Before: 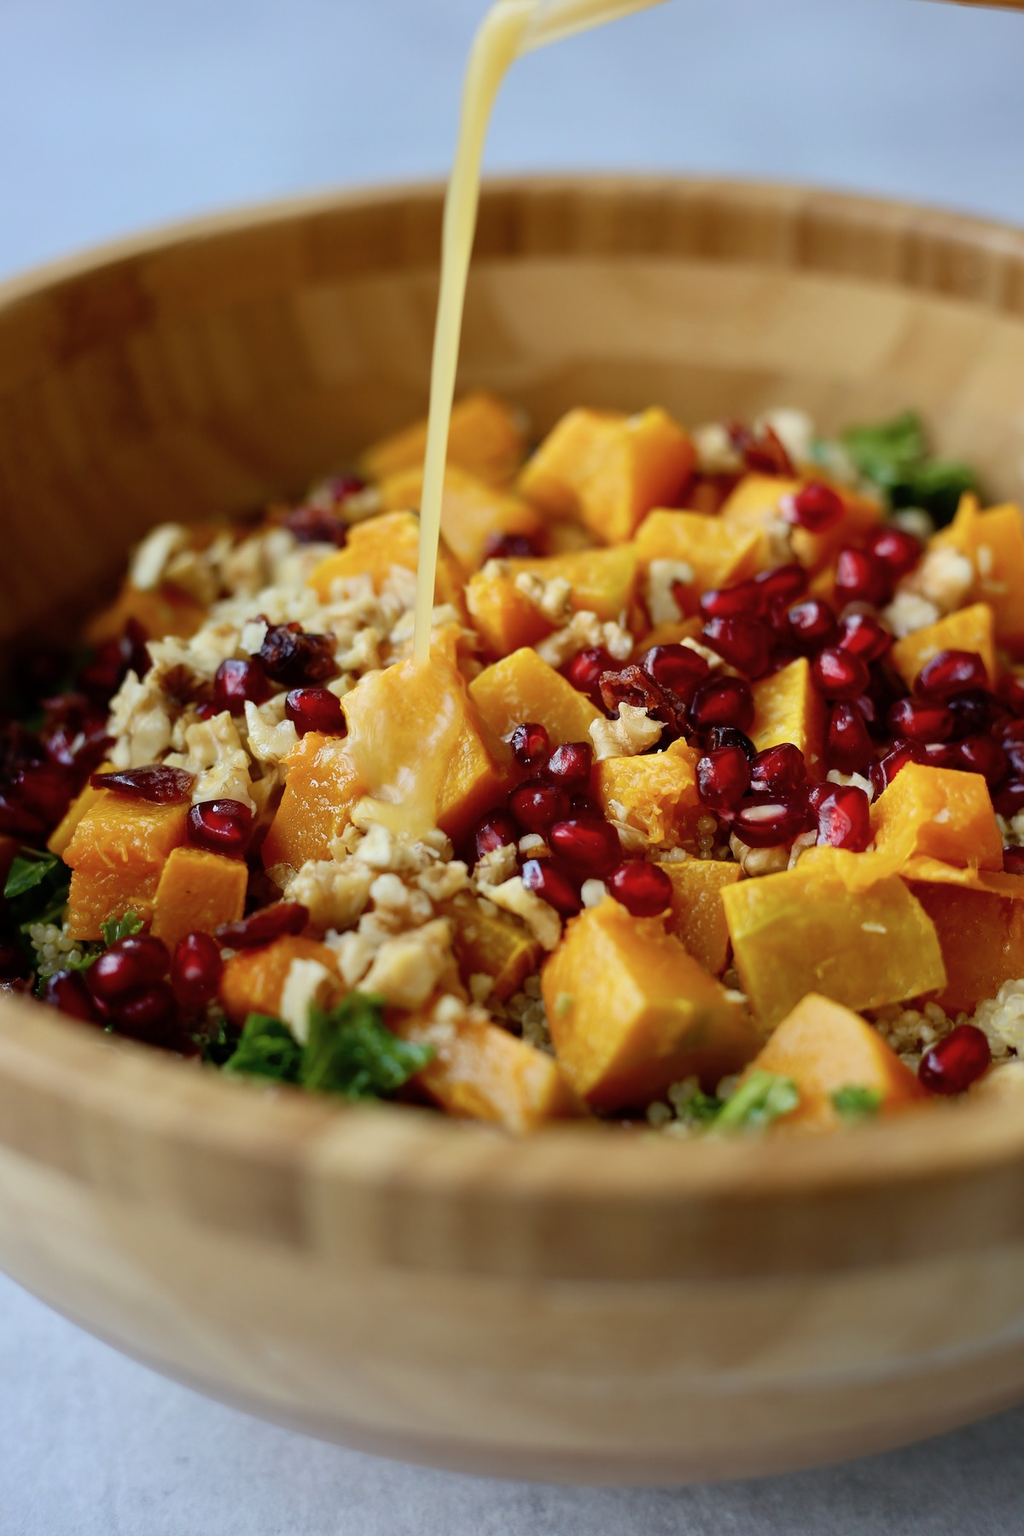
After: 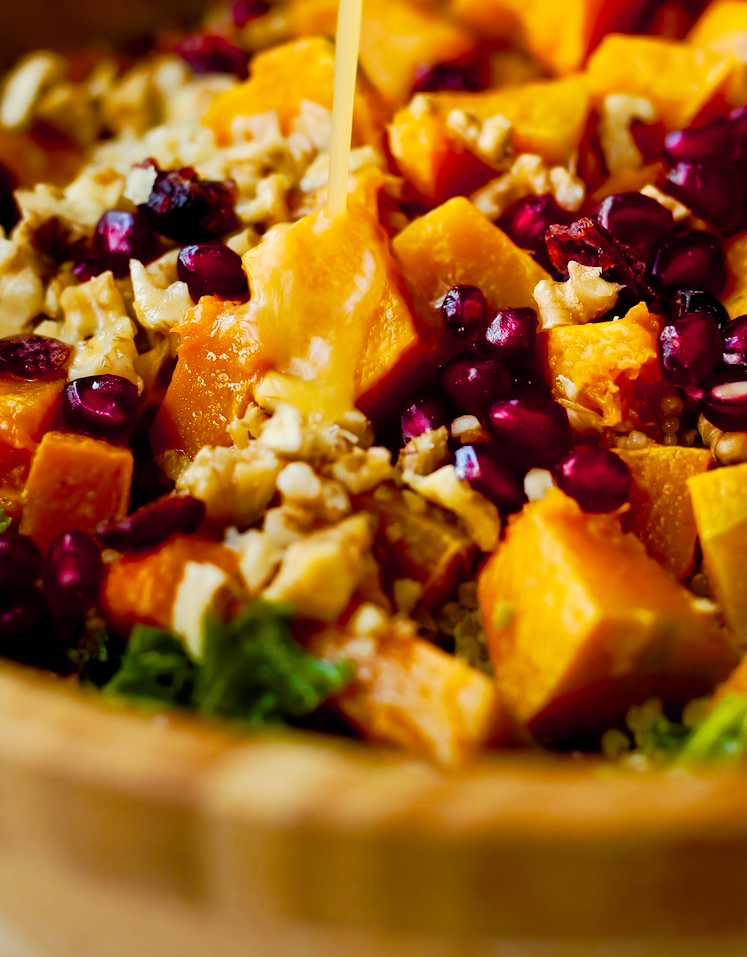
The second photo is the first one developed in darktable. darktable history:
crop: left 13.087%, top 31.229%, right 24.625%, bottom 15.567%
tone curve: curves: ch0 [(0, 0) (0.003, 0.009) (0.011, 0.019) (0.025, 0.034) (0.044, 0.057) (0.069, 0.082) (0.1, 0.104) (0.136, 0.131) (0.177, 0.165) (0.224, 0.212) (0.277, 0.279) (0.335, 0.342) (0.399, 0.401) (0.468, 0.477) (0.543, 0.572) (0.623, 0.675) (0.709, 0.772) (0.801, 0.85) (0.898, 0.942) (1, 1)], preserve colors none
base curve: curves: ch0 [(0, 0) (0.303, 0.277) (1, 1)]
color balance rgb: linear chroma grading › global chroma 14.941%, perceptual saturation grading › global saturation 56.328%, perceptual saturation grading › highlights -50.262%, perceptual saturation grading › mid-tones 40.407%, perceptual saturation grading › shadows 30.339%, hue shift -8.35°
